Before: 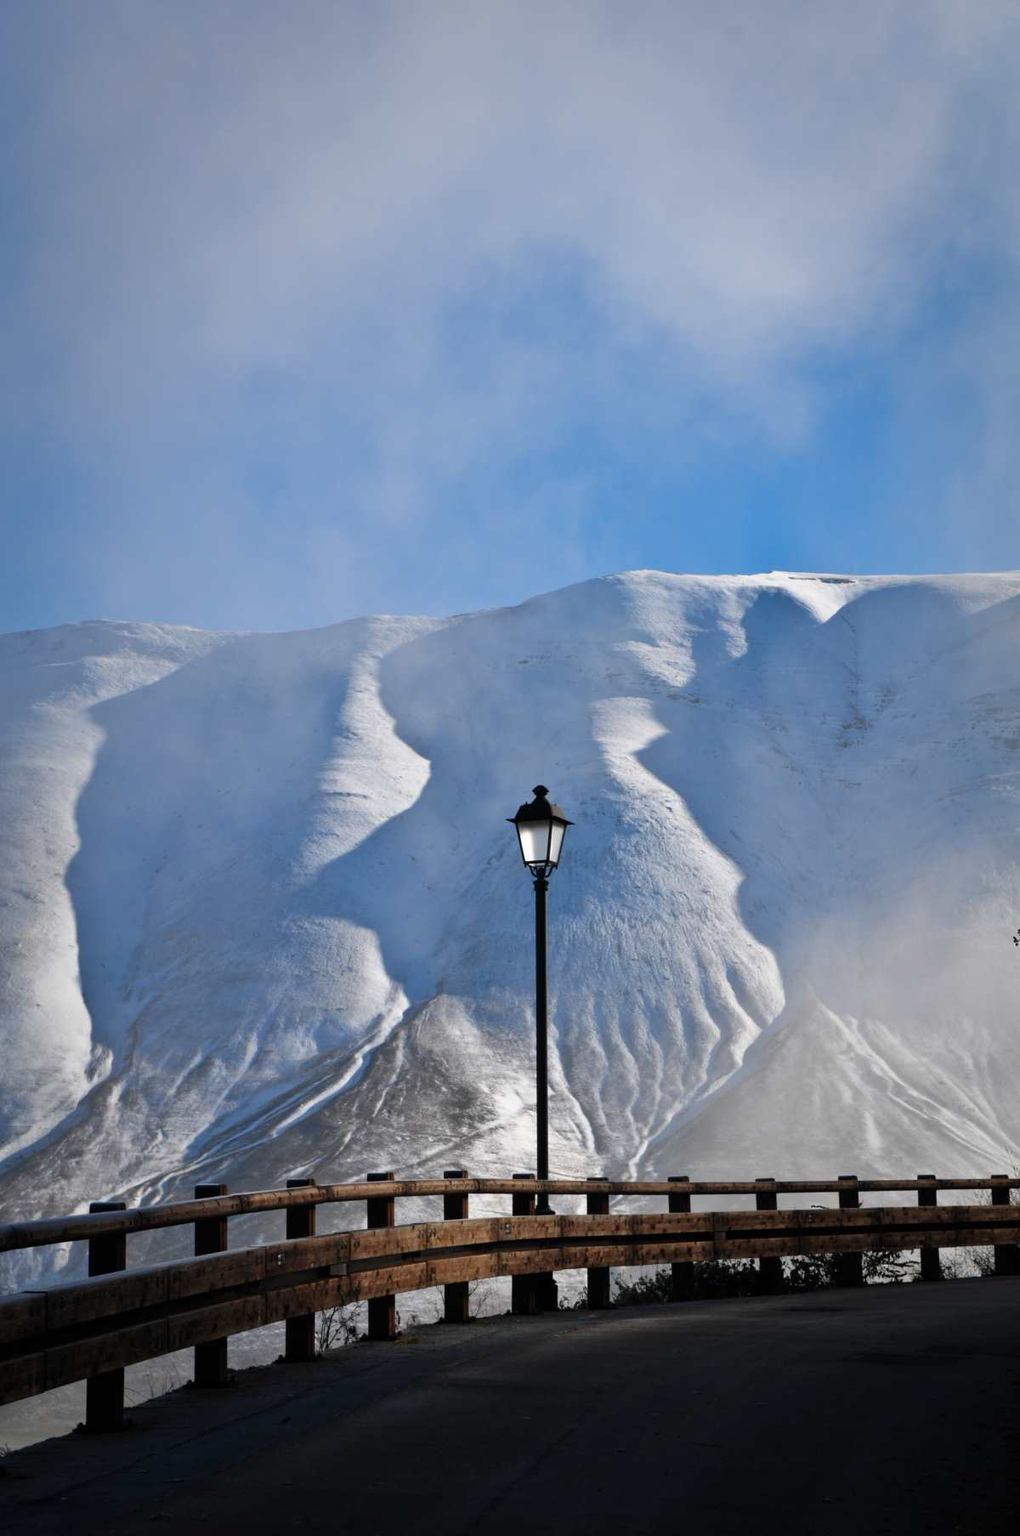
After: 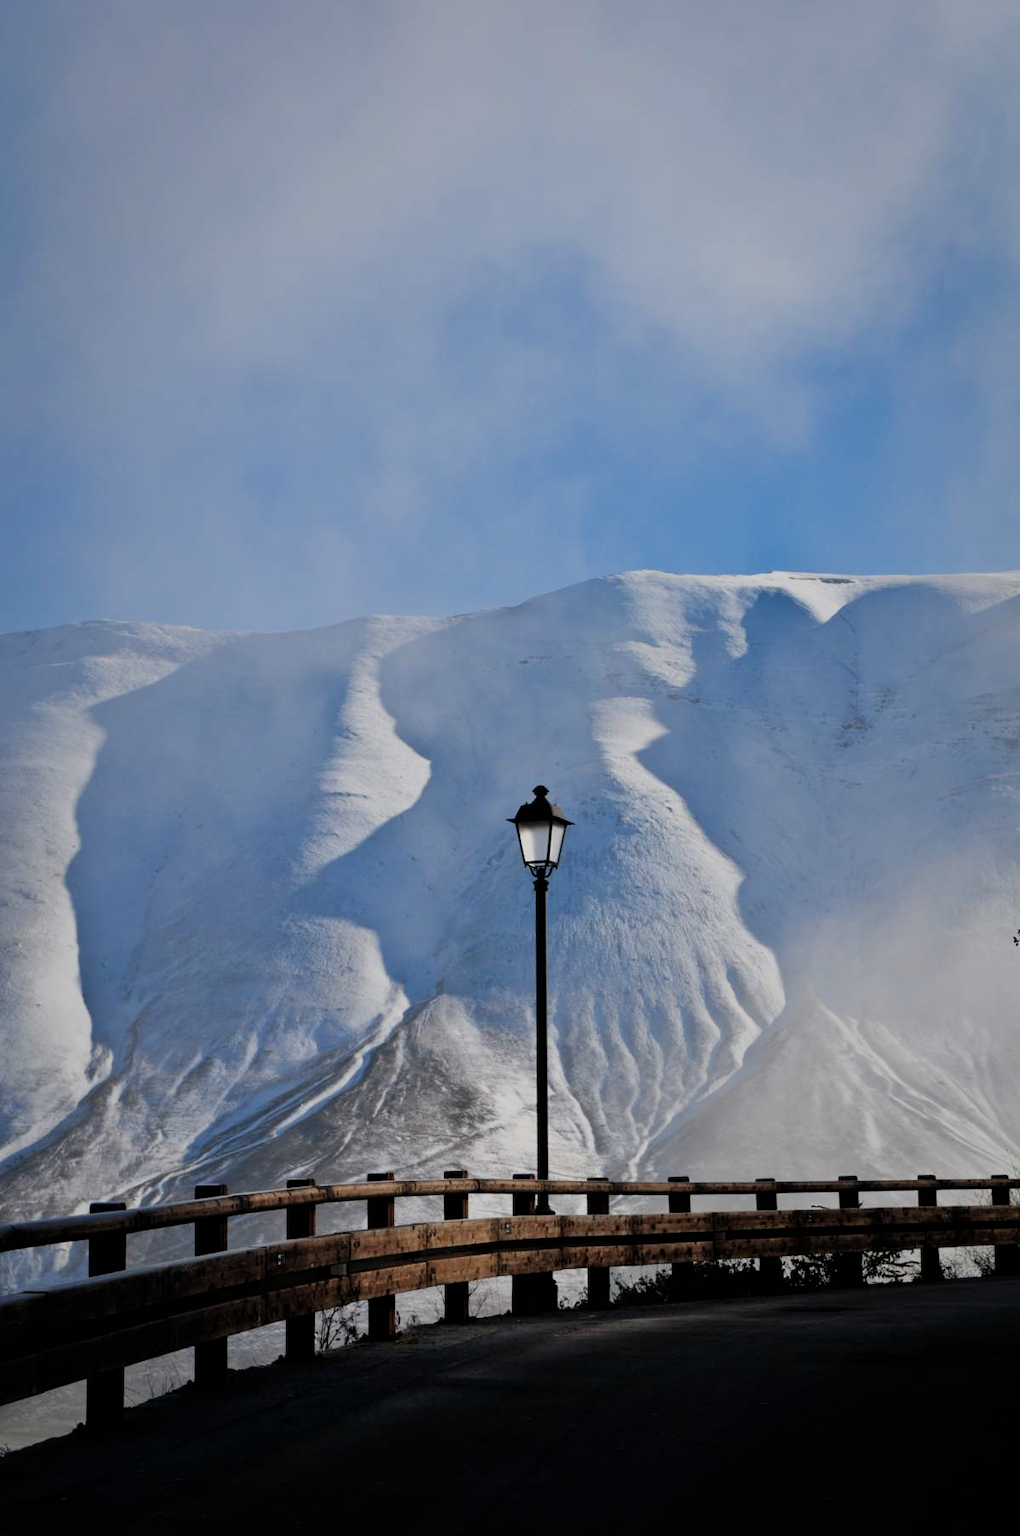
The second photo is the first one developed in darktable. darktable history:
filmic rgb: black relative exposure -7.47 EV, white relative exposure 4.88 EV, hardness 3.4
